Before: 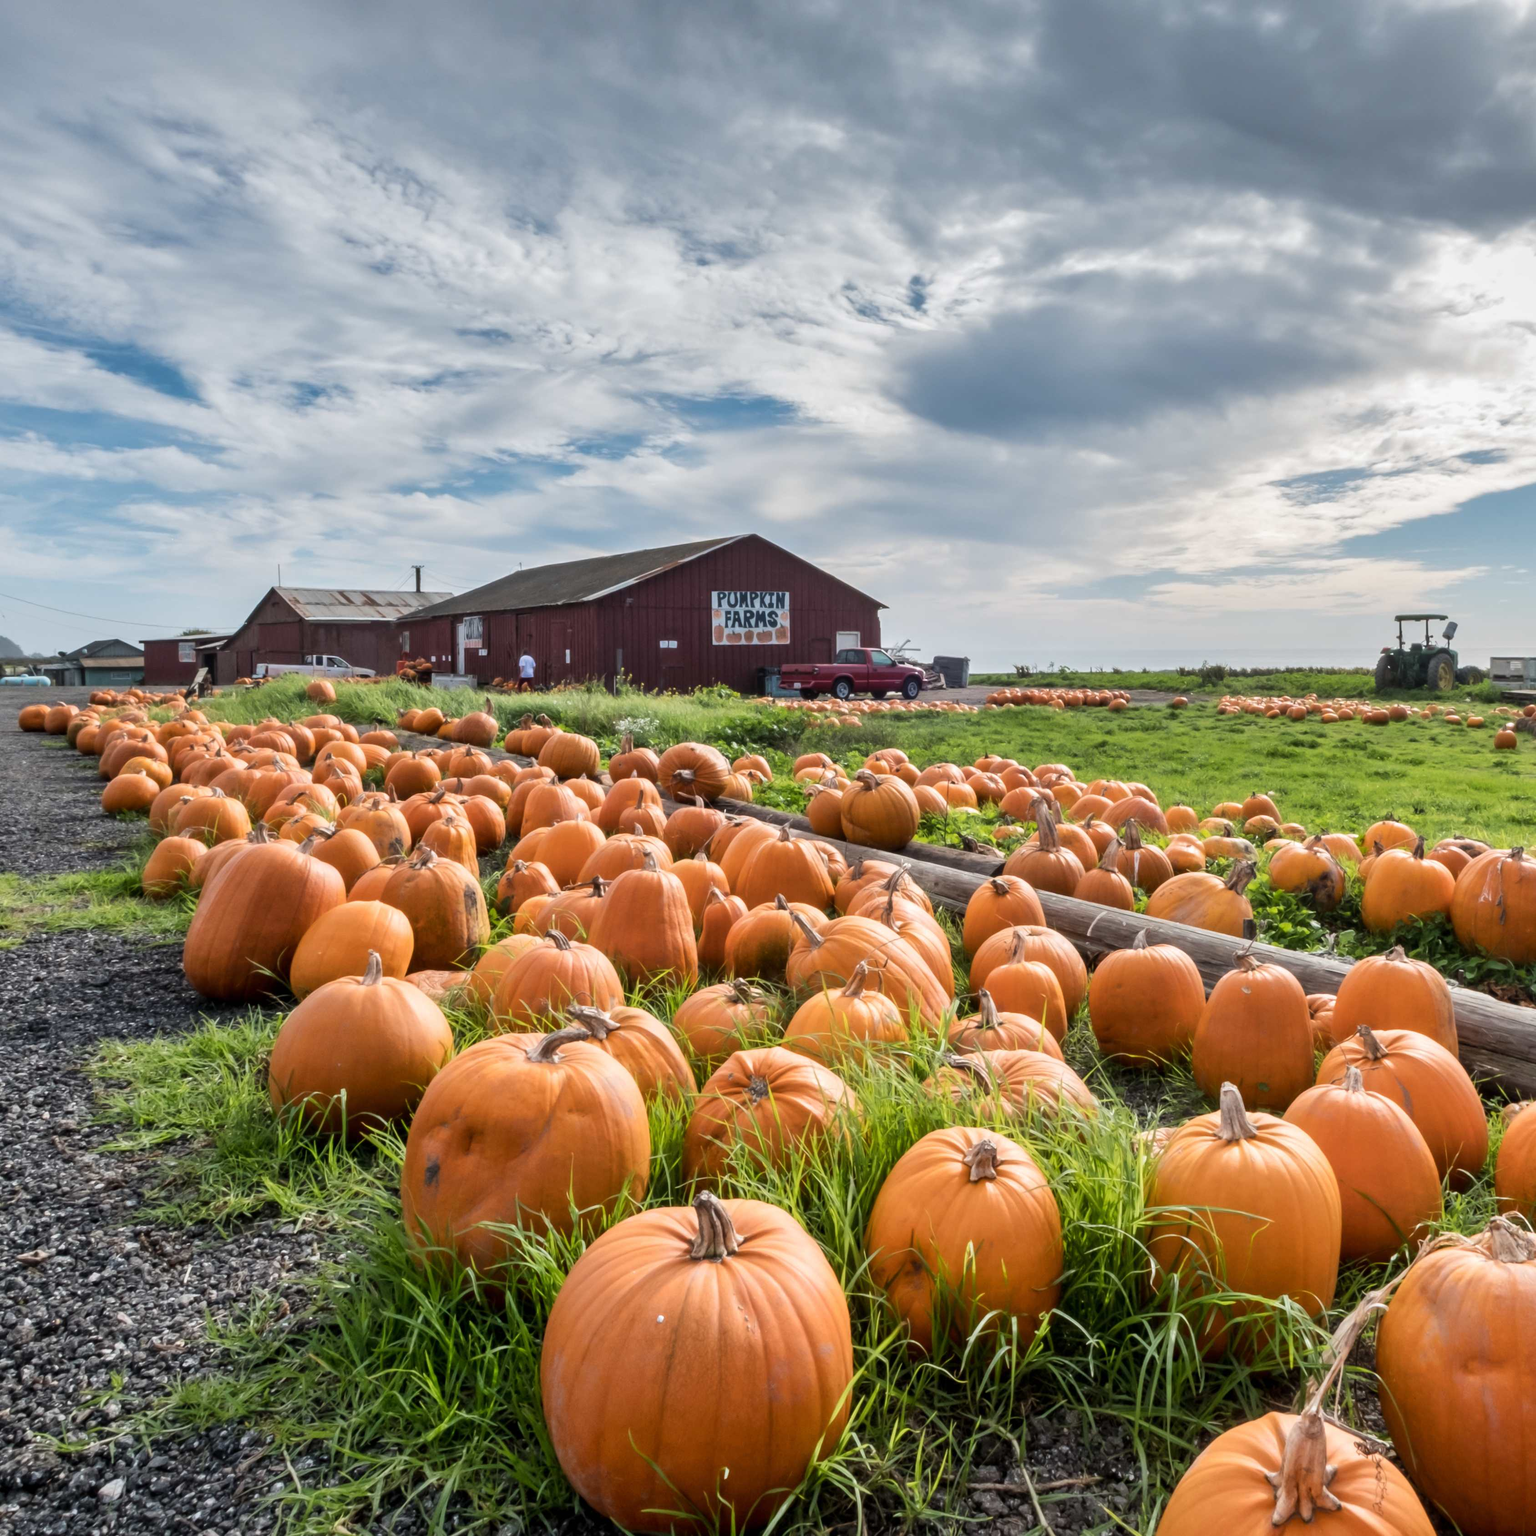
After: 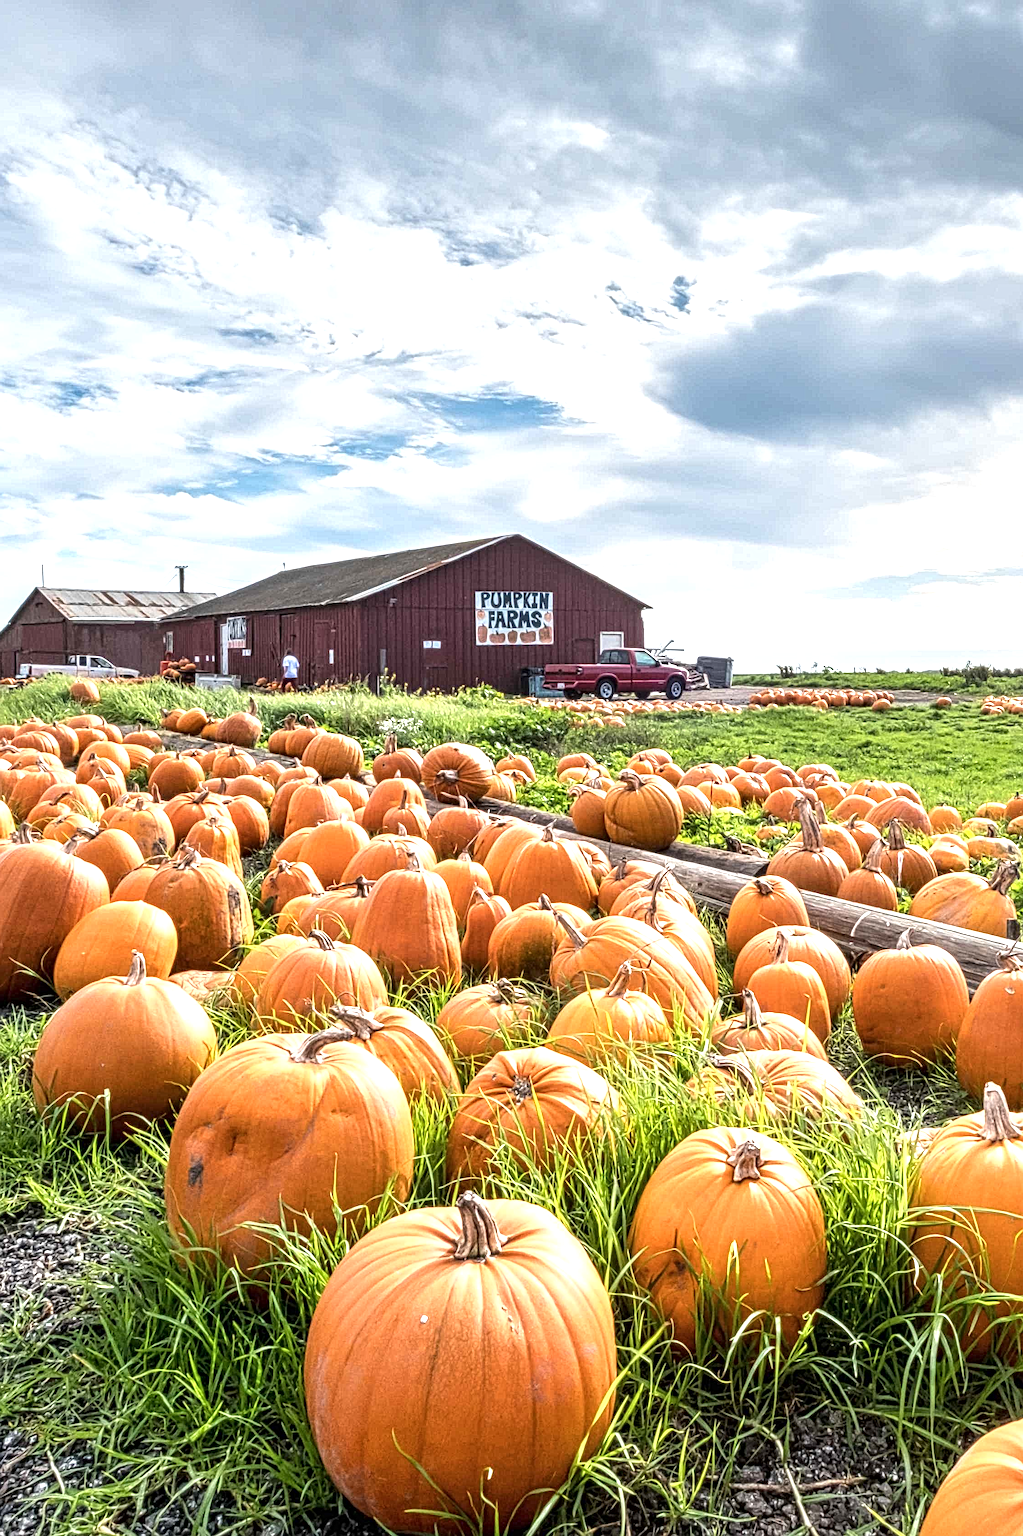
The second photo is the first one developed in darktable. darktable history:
exposure: black level correction 0, exposure 0.9 EV, compensate highlight preservation false
color balance rgb: global vibrance 0.5%
crop: left 15.419%, right 17.914%
local contrast: mode bilateral grid, contrast 20, coarseness 3, detail 300%, midtone range 0.2
